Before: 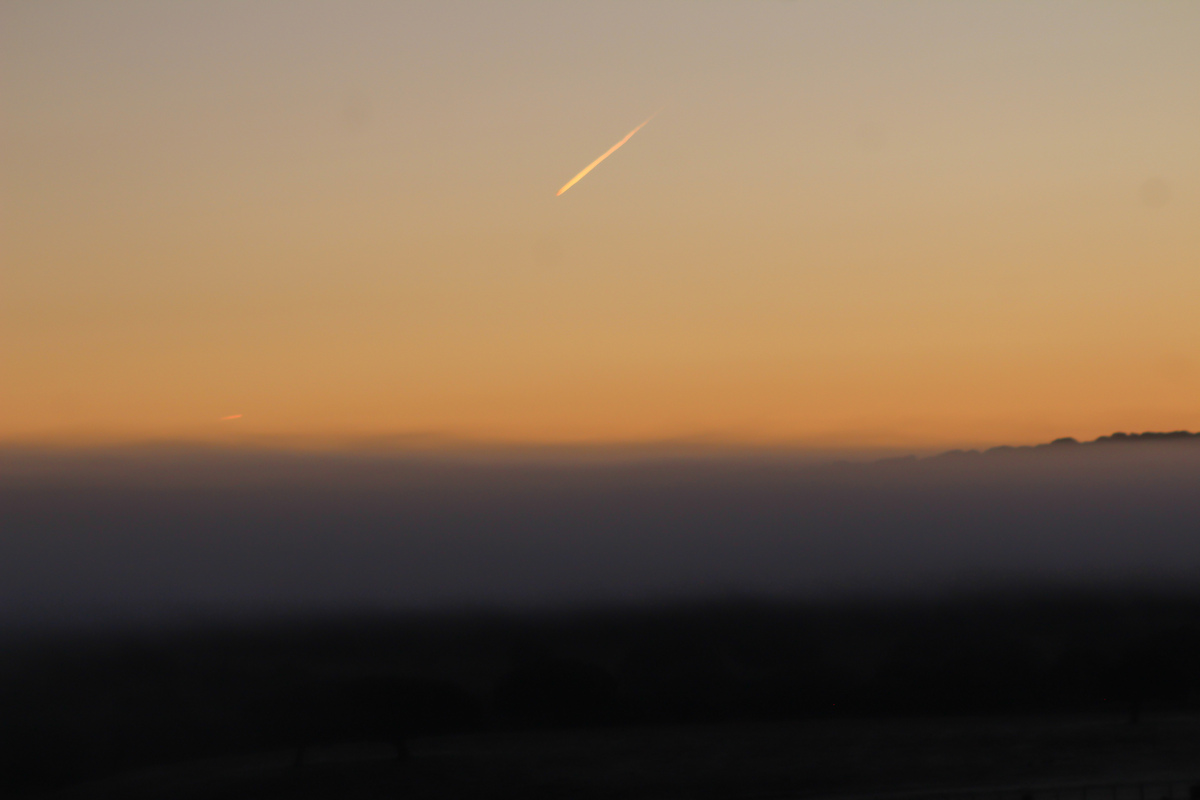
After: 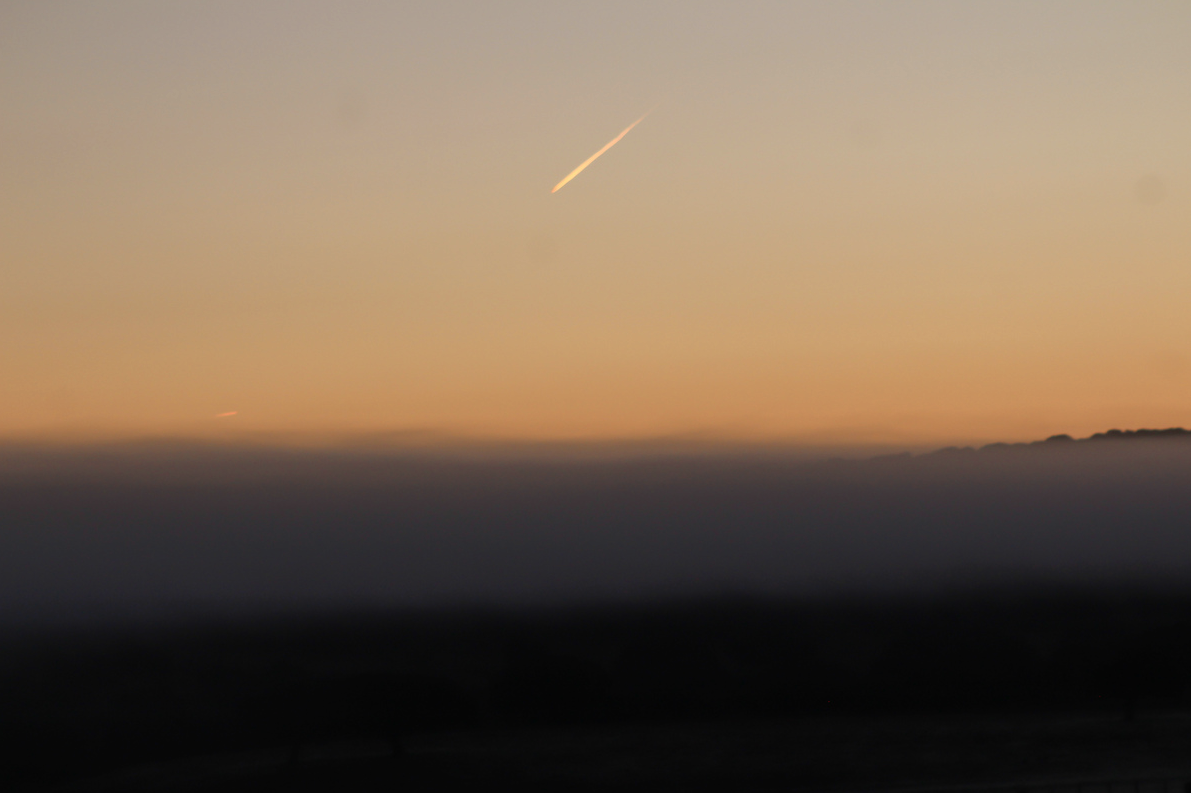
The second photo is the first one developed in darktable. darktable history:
crop: left 0.434%, top 0.485%, right 0.244%, bottom 0.386%
contrast brightness saturation: contrast 0.11, saturation -0.17
